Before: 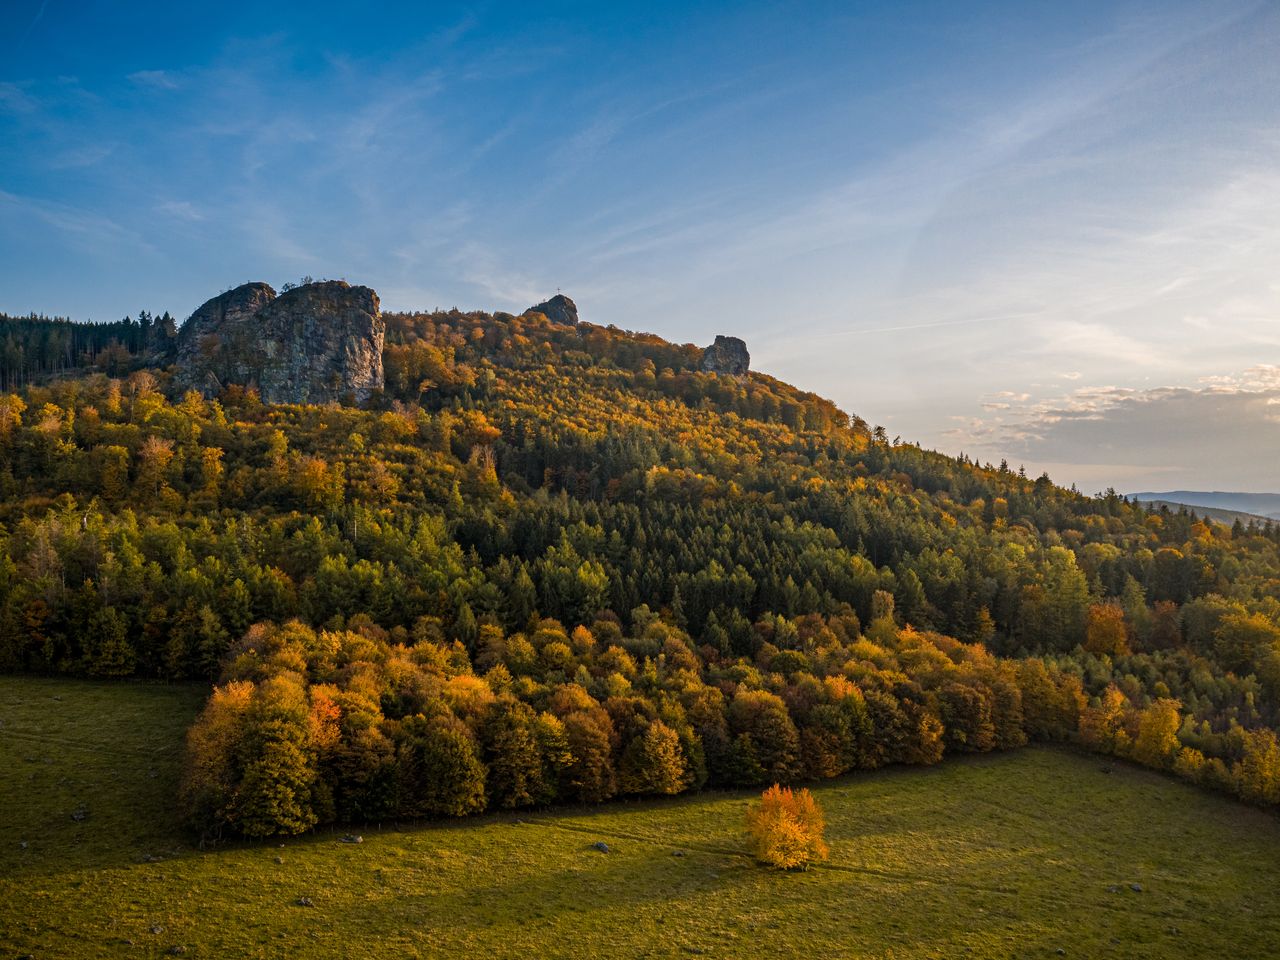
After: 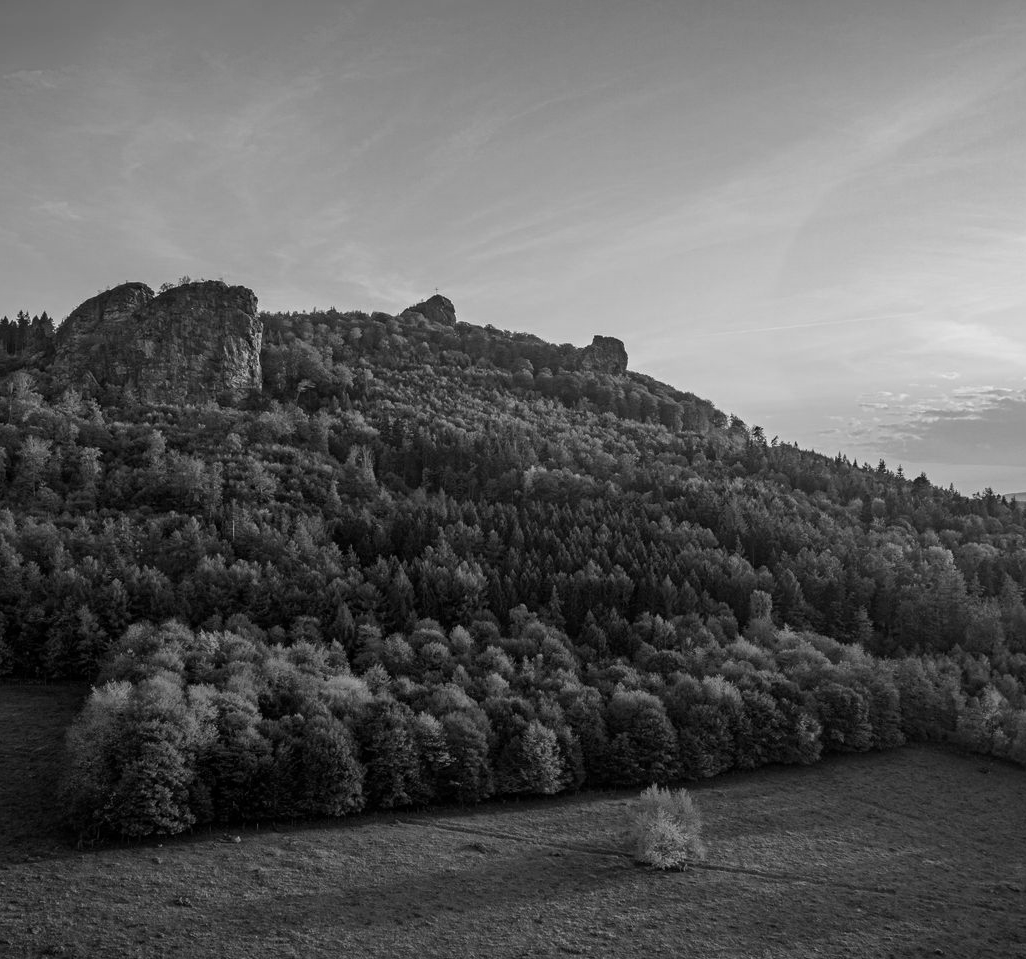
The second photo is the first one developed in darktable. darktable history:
tone equalizer: on, module defaults
color calibration: output gray [0.18, 0.41, 0.41, 0], gray › normalize channels true, illuminant same as pipeline (D50), adaptation XYZ, x 0.346, y 0.359, gamut compression 0
crop and rotate: left 9.597%, right 10.195%
exposure: compensate highlight preservation false
